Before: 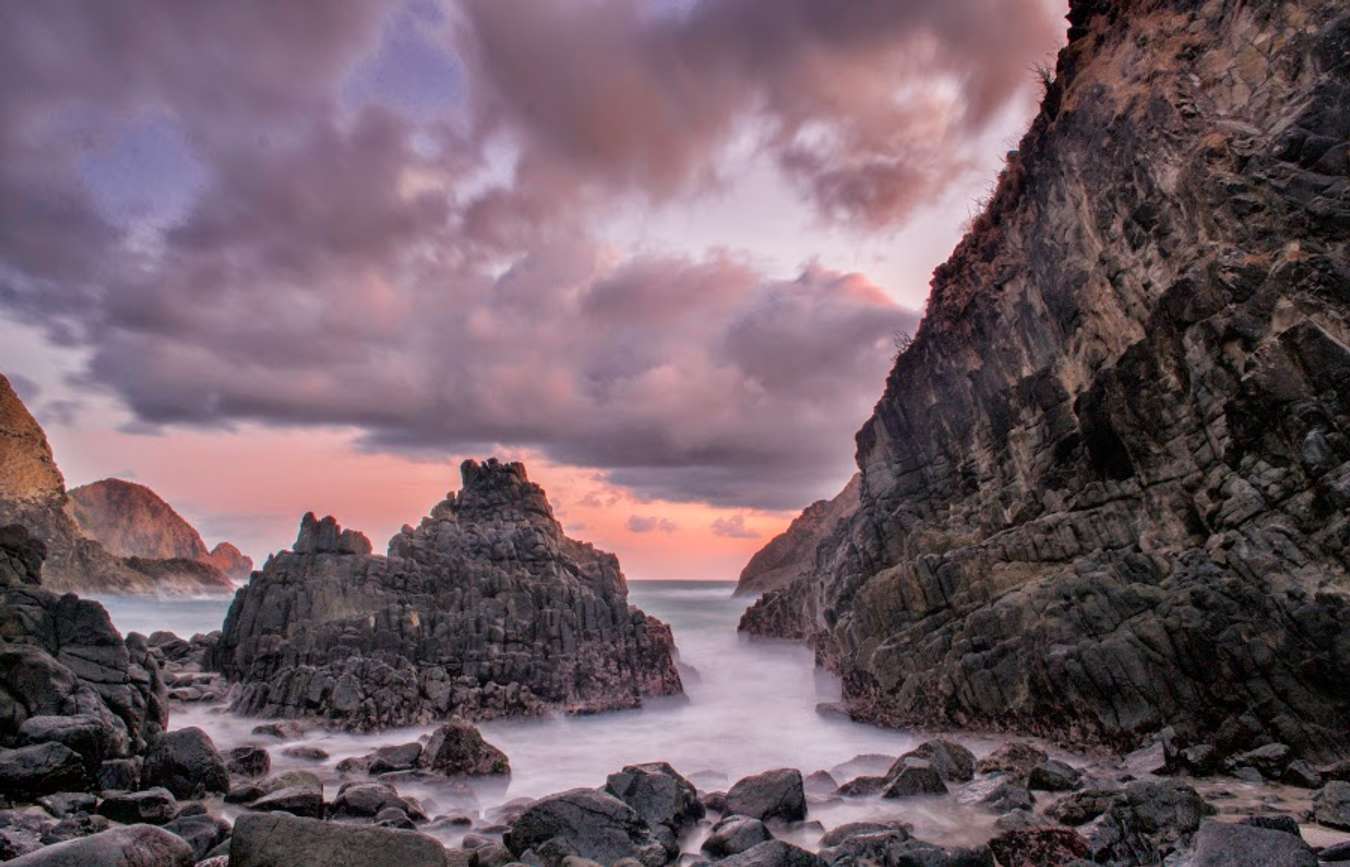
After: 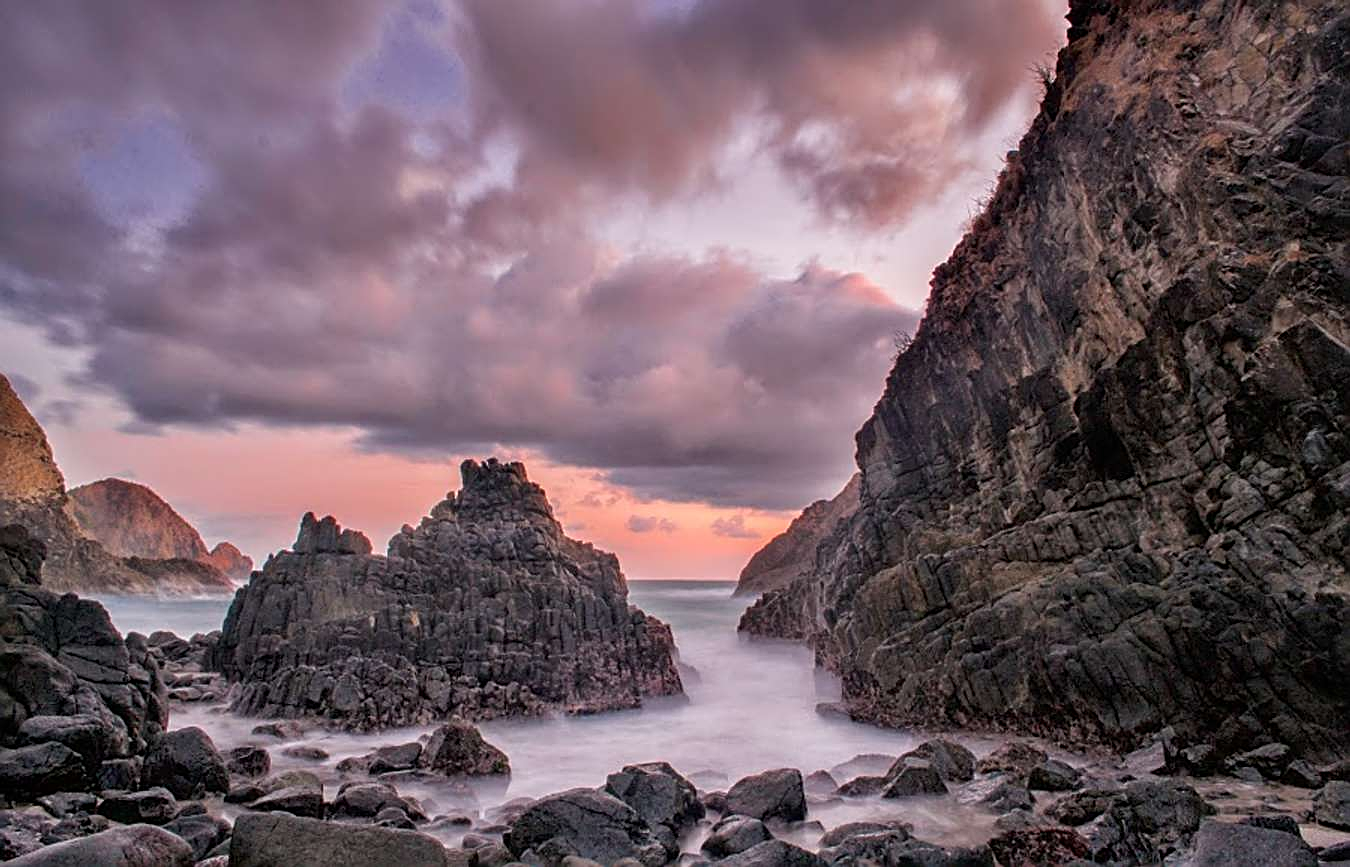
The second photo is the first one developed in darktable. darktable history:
sharpen: amount 0.74
